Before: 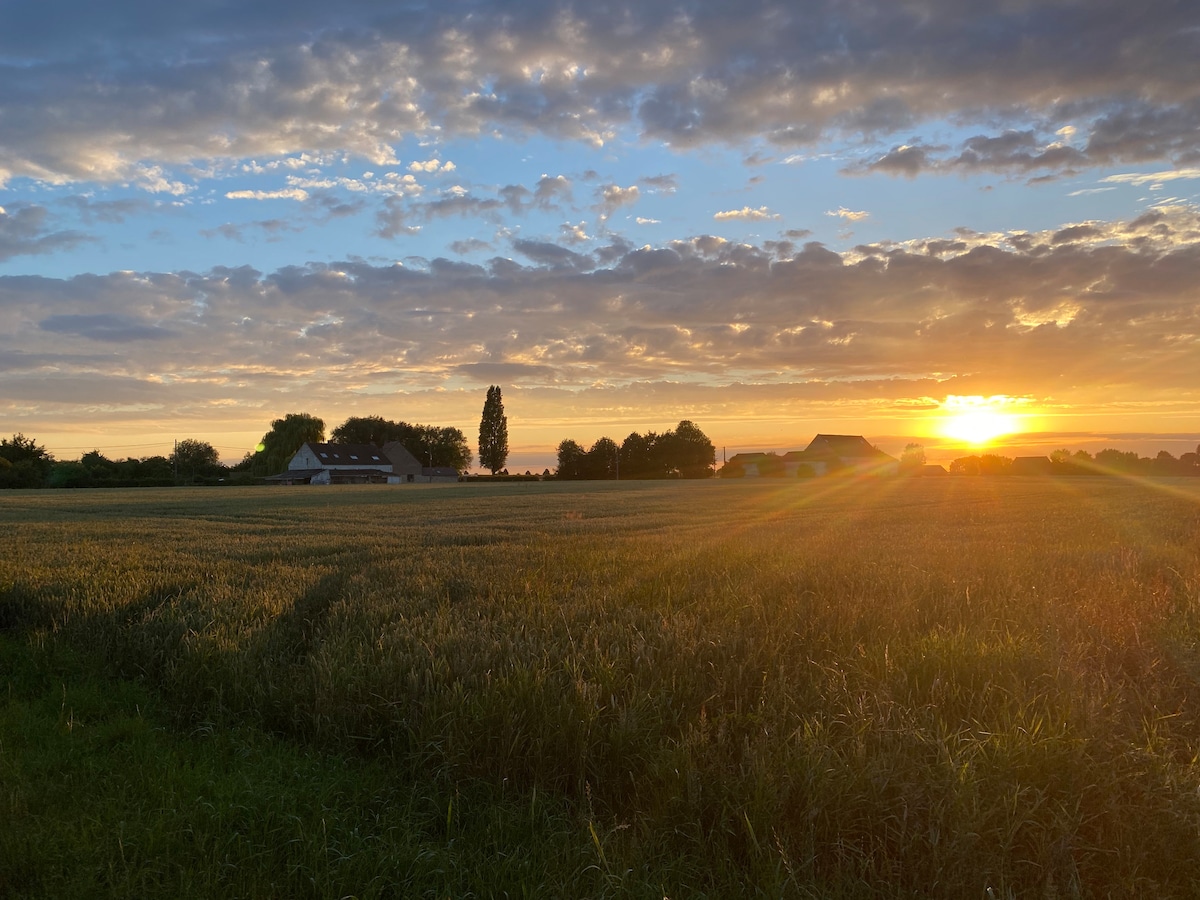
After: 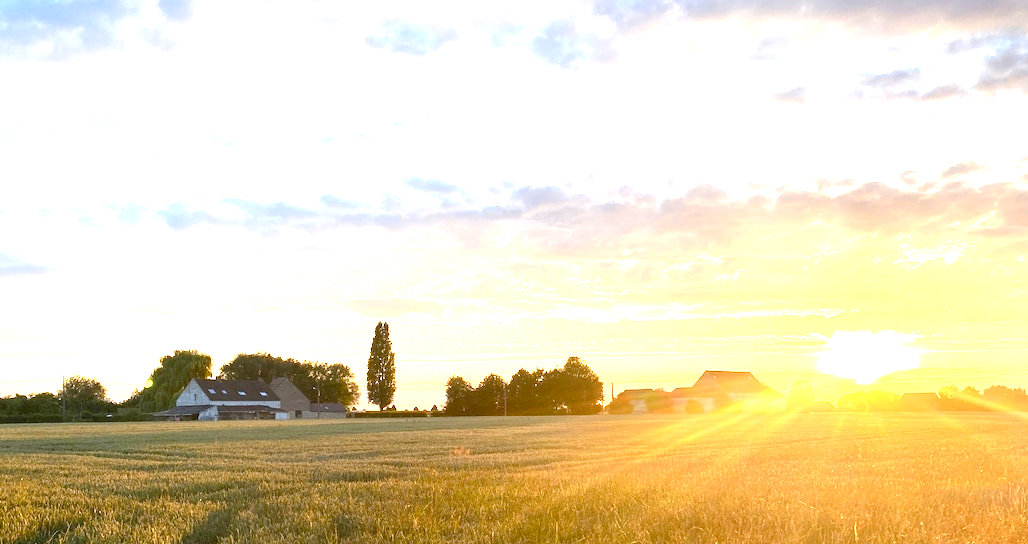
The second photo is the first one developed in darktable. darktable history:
color balance rgb: perceptual saturation grading › global saturation 20%, perceptual saturation grading › highlights -25%, perceptual saturation grading › shadows 25%
color contrast: green-magenta contrast 0.81
crop and rotate: left 9.345%, top 7.22%, right 4.982%, bottom 32.331%
exposure: exposure 2.207 EV, compensate highlight preservation false
